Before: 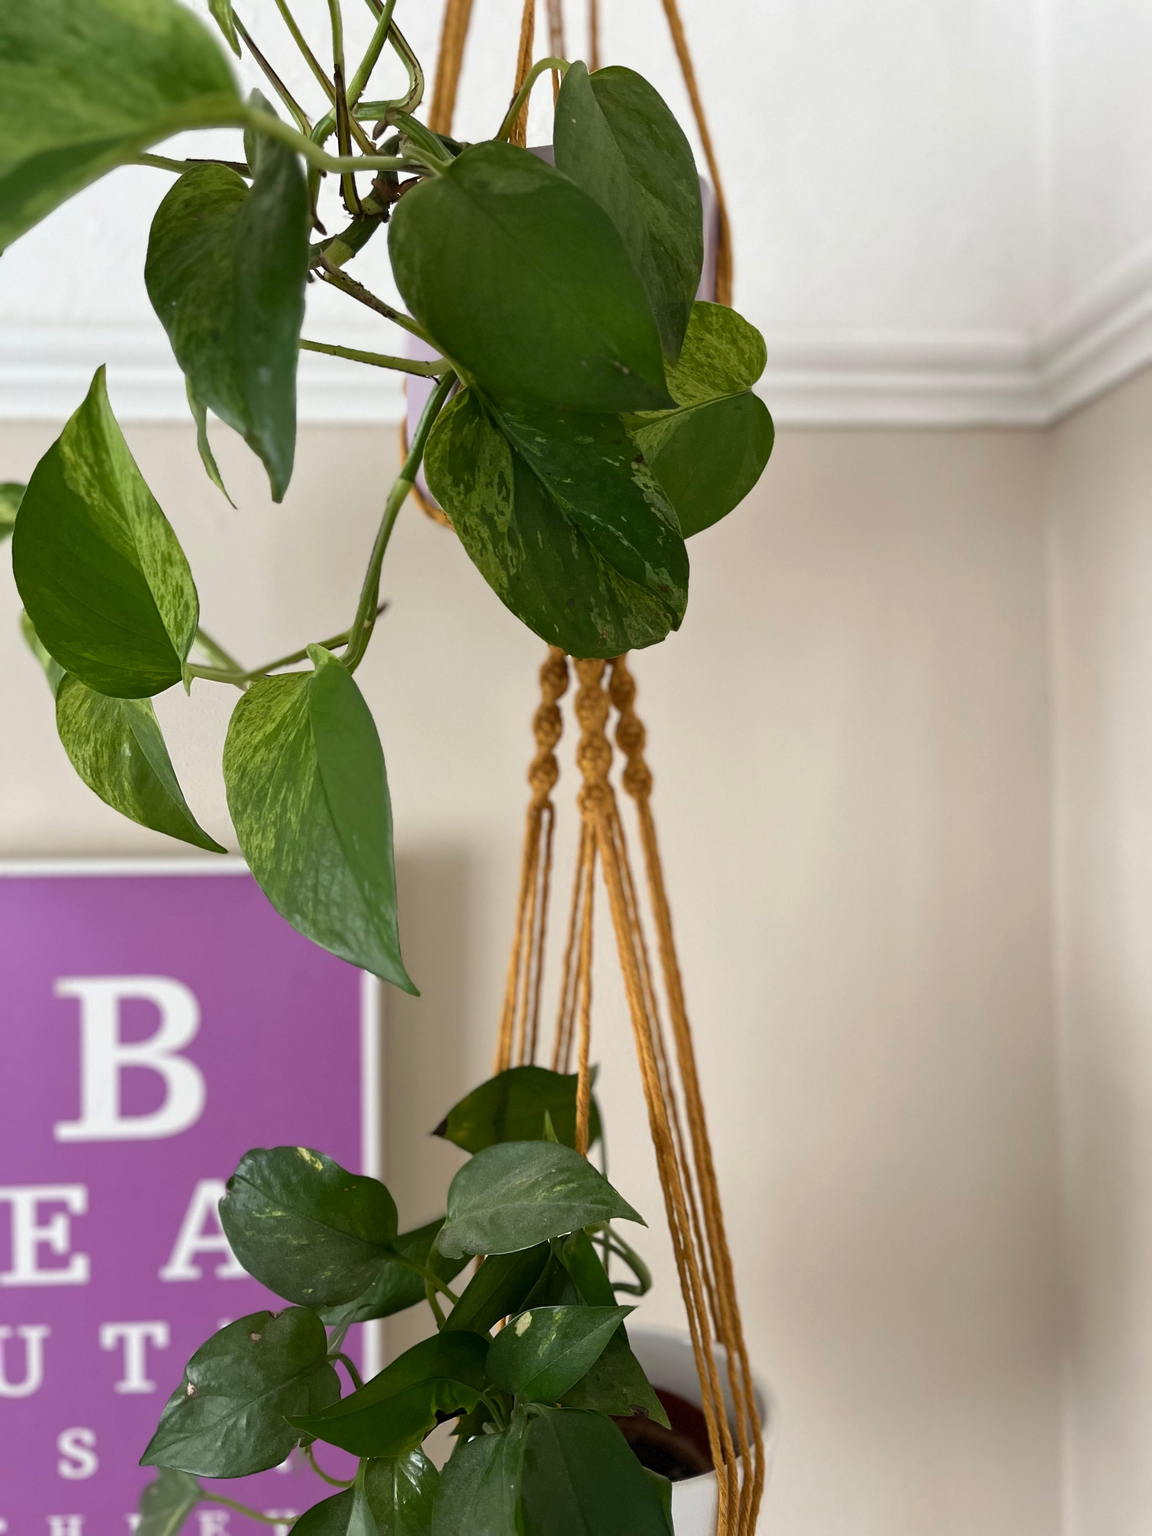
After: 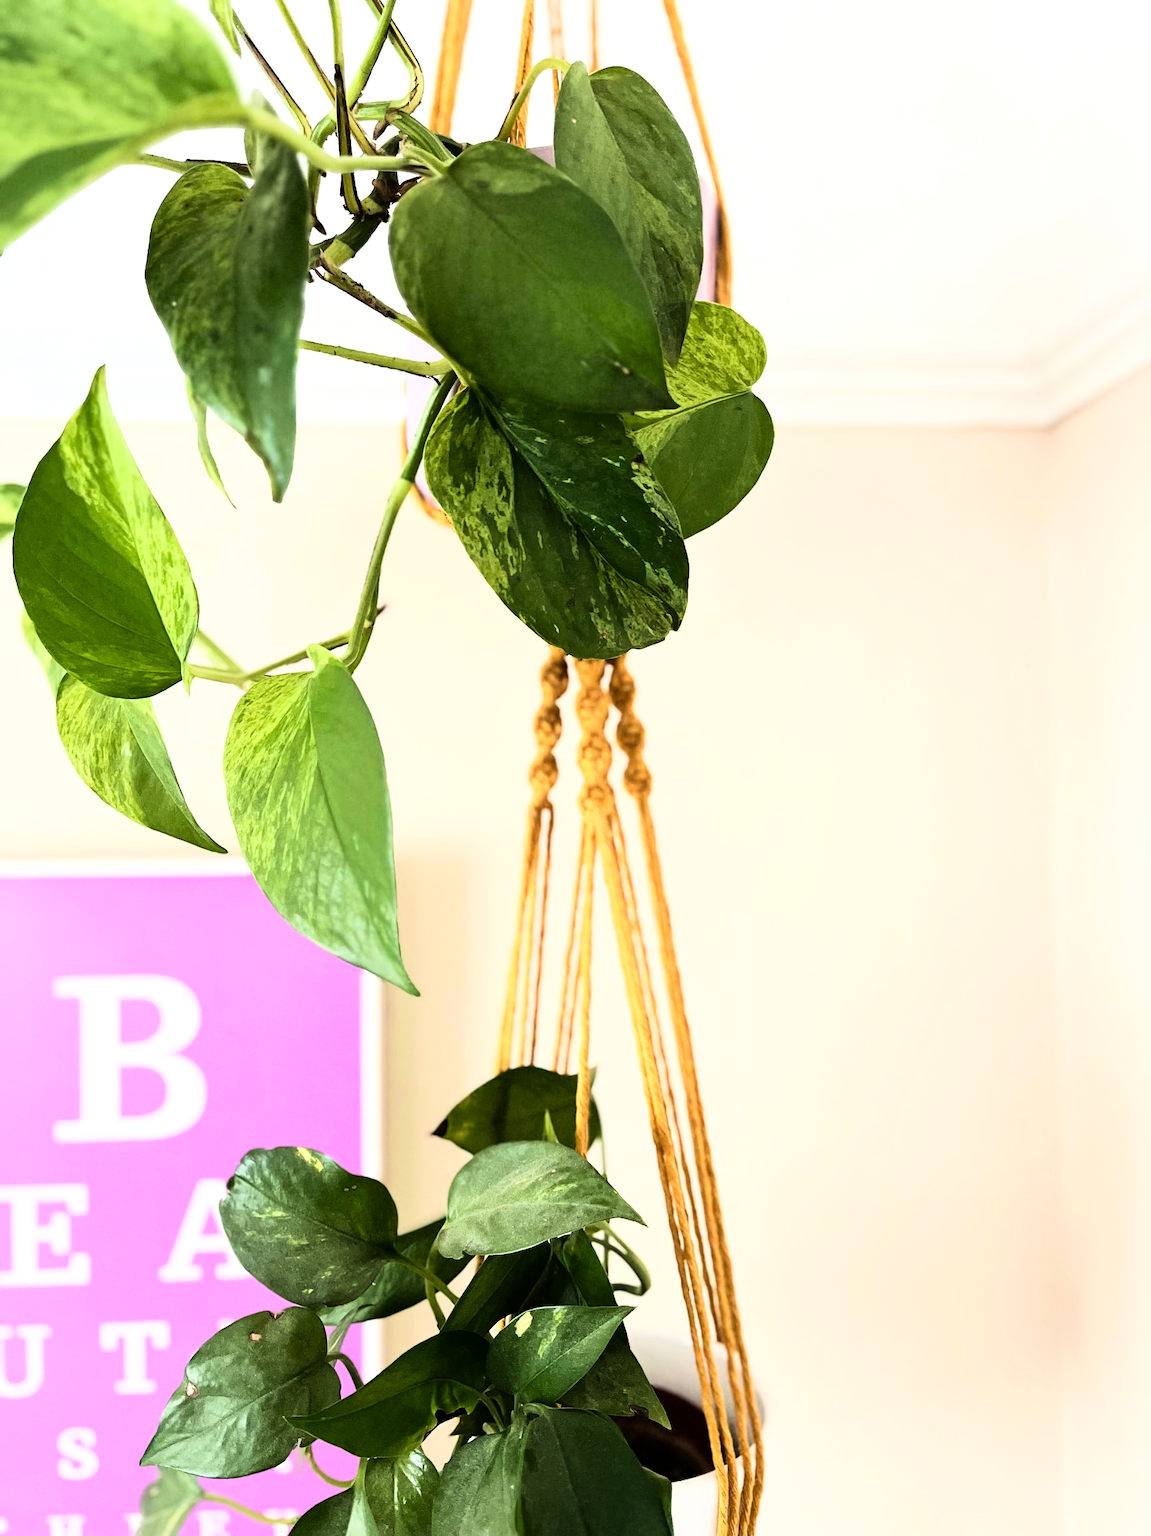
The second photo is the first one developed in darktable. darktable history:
rgb curve: curves: ch0 [(0, 0) (0.21, 0.15) (0.24, 0.21) (0.5, 0.75) (0.75, 0.96) (0.89, 0.99) (1, 1)]; ch1 [(0, 0.02) (0.21, 0.13) (0.25, 0.2) (0.5, 0.67) (0.75, 0.9) (0.89, 0.97) (1, 1)]; ch2 [(0, 0.02) (0.21, 0.13) (0.25, 0.2) (0.5, 0.67) (0.75, 0.9) (0.89, 0.97) (1, 1)], compensate middle gray true
velvia: on, module defaults
exposure: exposure 0.507 EV, compensate highlight preservation false
